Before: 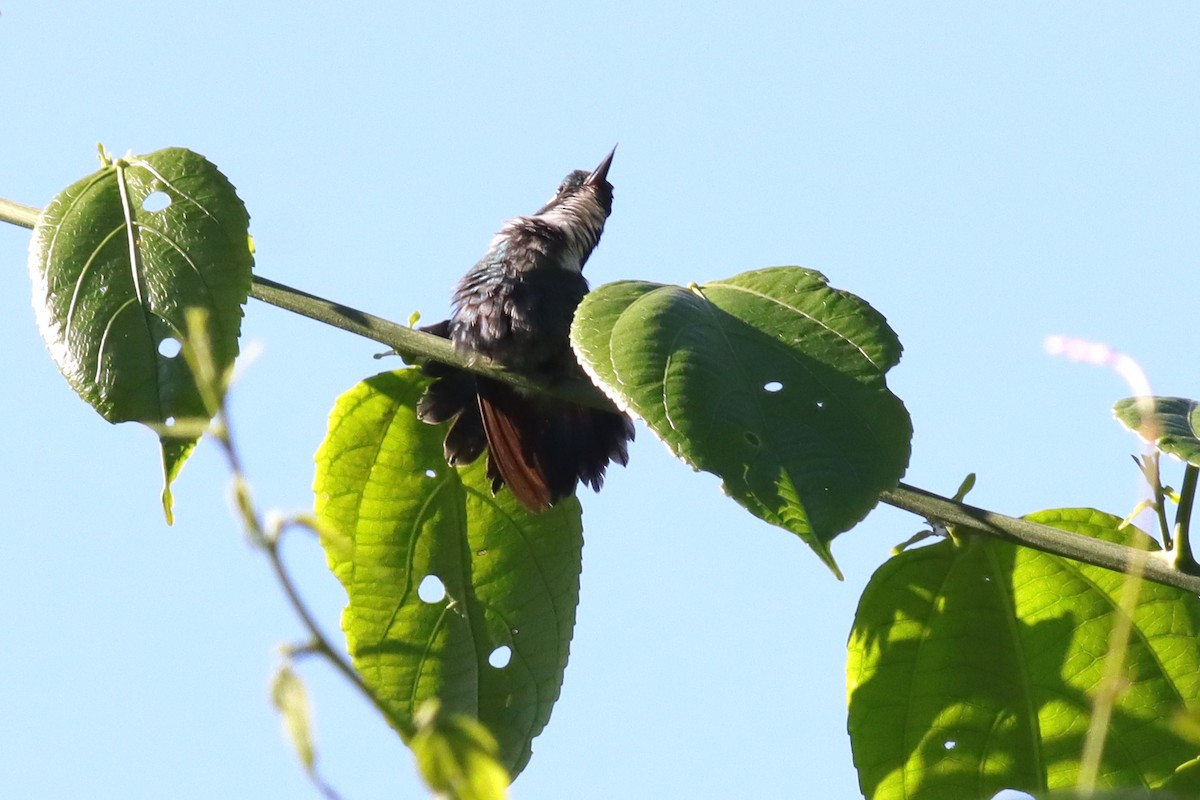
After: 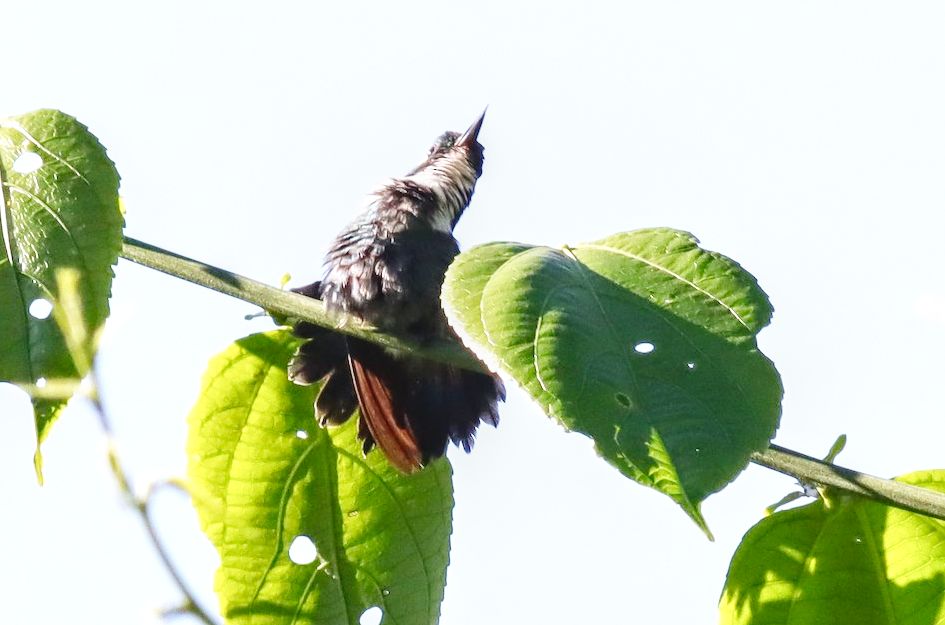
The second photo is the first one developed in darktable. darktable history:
exposure: exposure 0.207 EV, compensate highlight preservation false
crop and rotate: left 10.77%, top 5.1%, right 10.41%, bottom 16.76%
base curve: curves: ch0 [(0, 0) (0.008, 0.007) (0.022, 0.029) (0.048, 0.089) (0.092, 0.197) (0.191, 0.399) (0.275, 0.534) (0.357, 0.65) (0.477, 0.78) (0.542, 0.833) (0.799, 0.973) (1, 1)], preserve colors none
local contrast: on, module defaults
